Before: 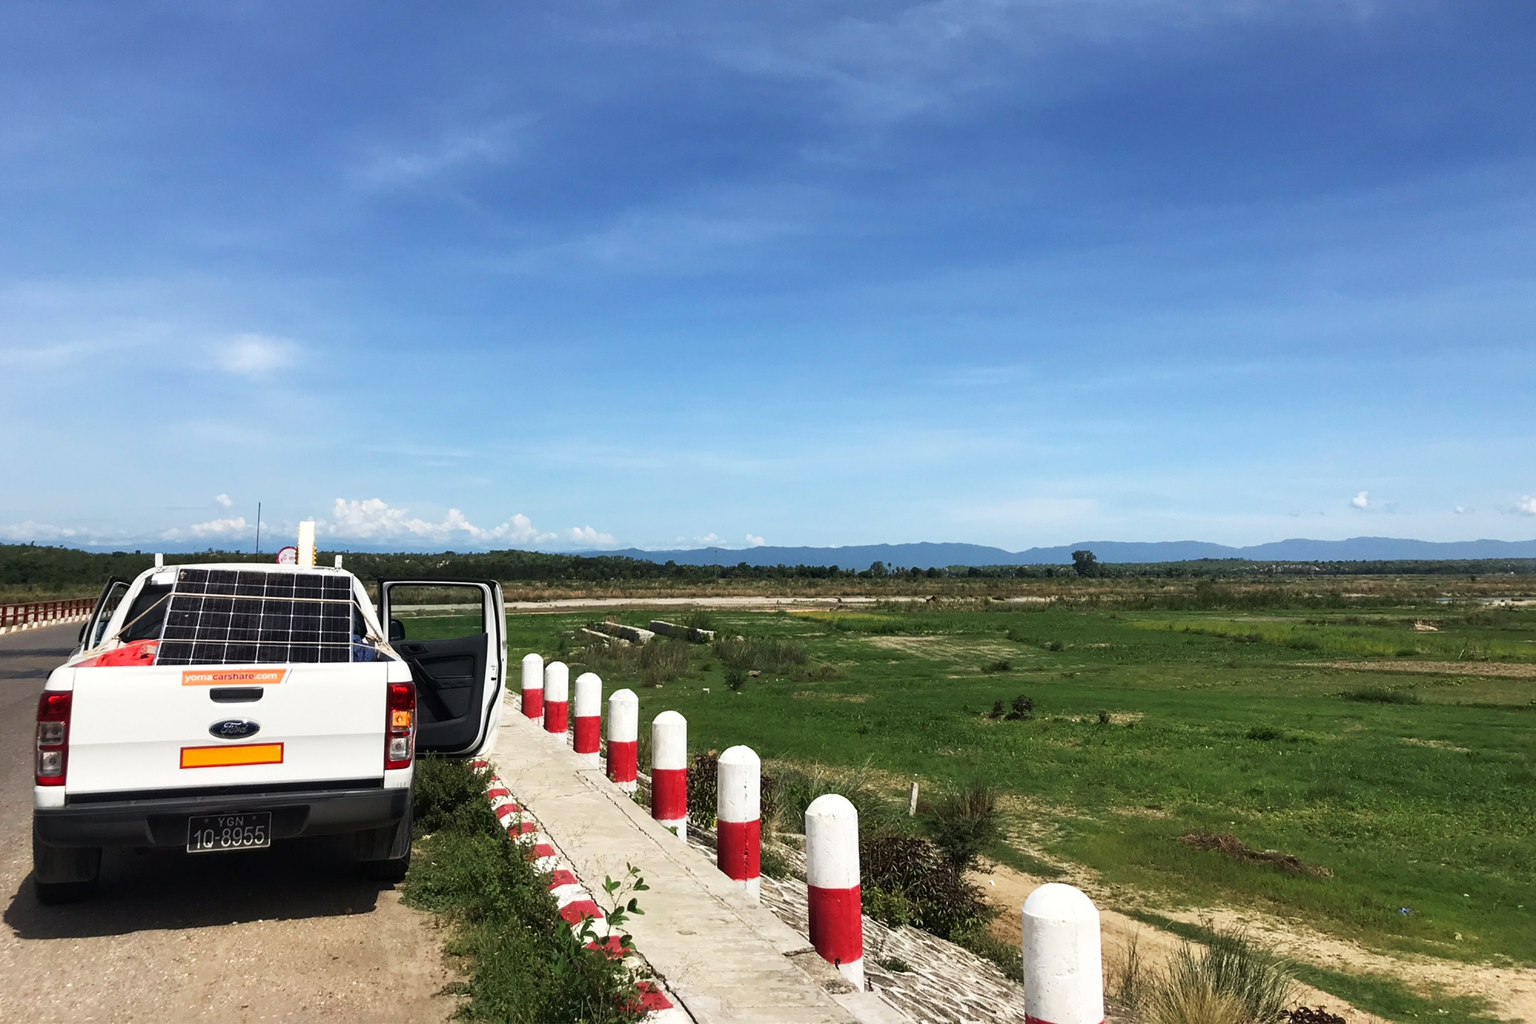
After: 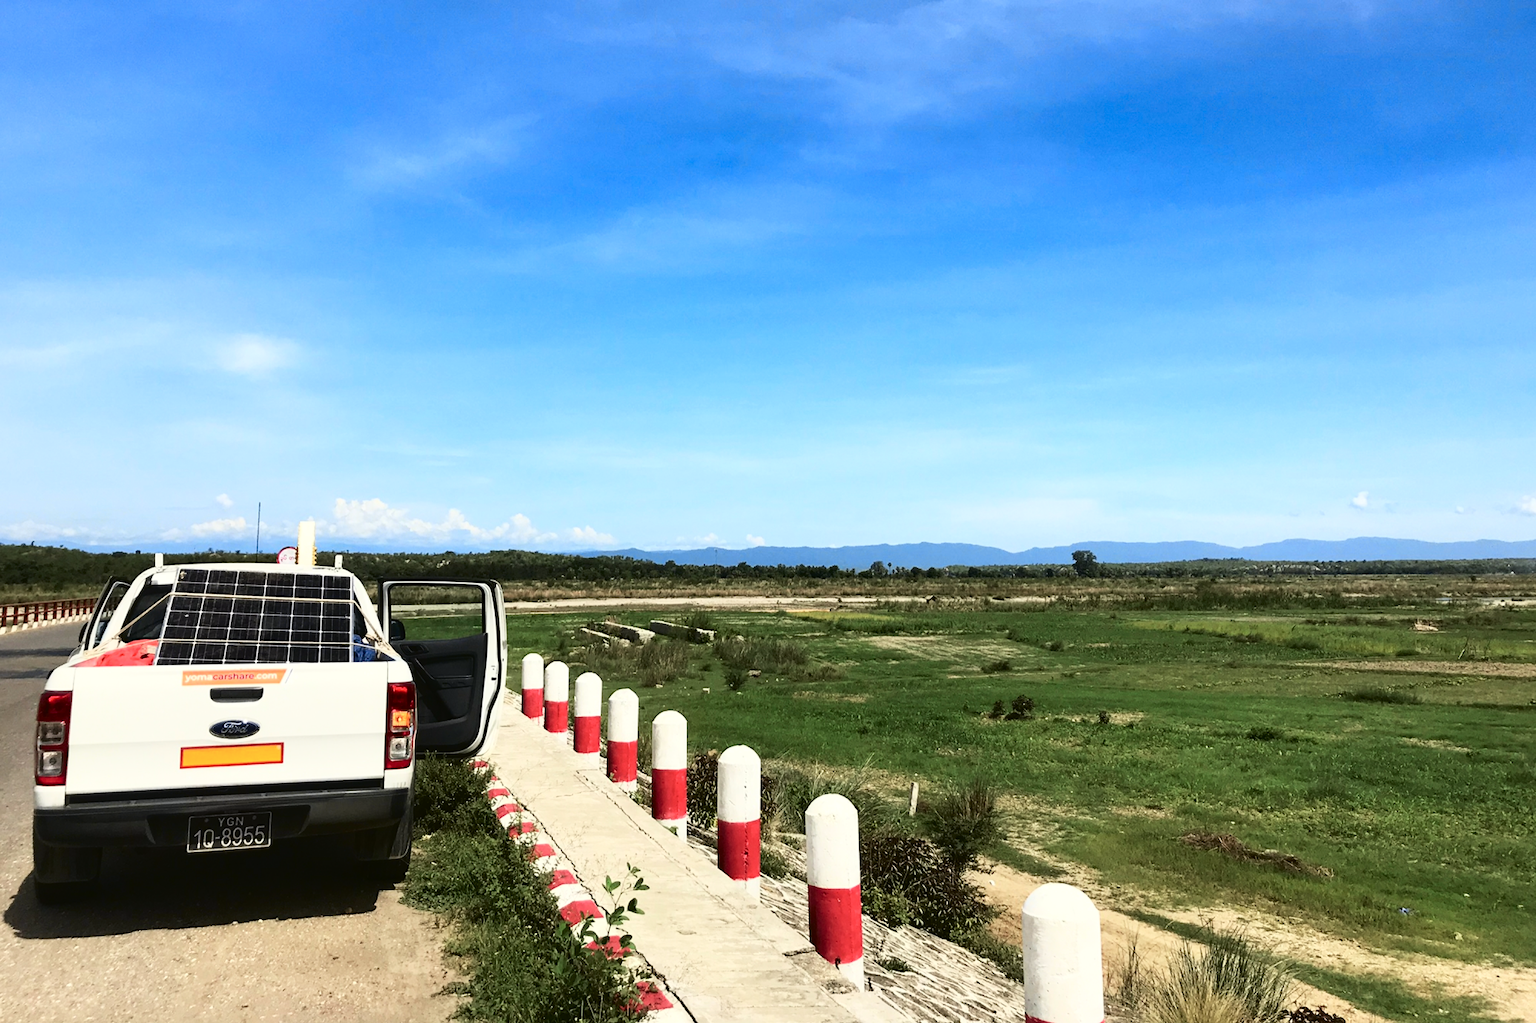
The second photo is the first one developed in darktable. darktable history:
tone curve: curves: ch0 [(0, 0.023) (0.087, 0.065) (0.184, 0.168) (0.45, 0.54) (0.57, 0.683) (0.722, 0.825) (0.877, 0.948) (1, 1)]; ch1 [(0, 0) (0.388, 0.369) (0.447, 0.447) (0.505, 0.5) (0.534, 0.528) (0.573, 0.583) (0.663, 0.68) (1, 1)]; ch2 [(0, 0) (0.314, 0.223) (0.427, 0.405) (0.492, 0.505) (0.531, 0.55) (0.589, 0.599) (1, 1)], color space Lab, independent channels, preserve colors none
